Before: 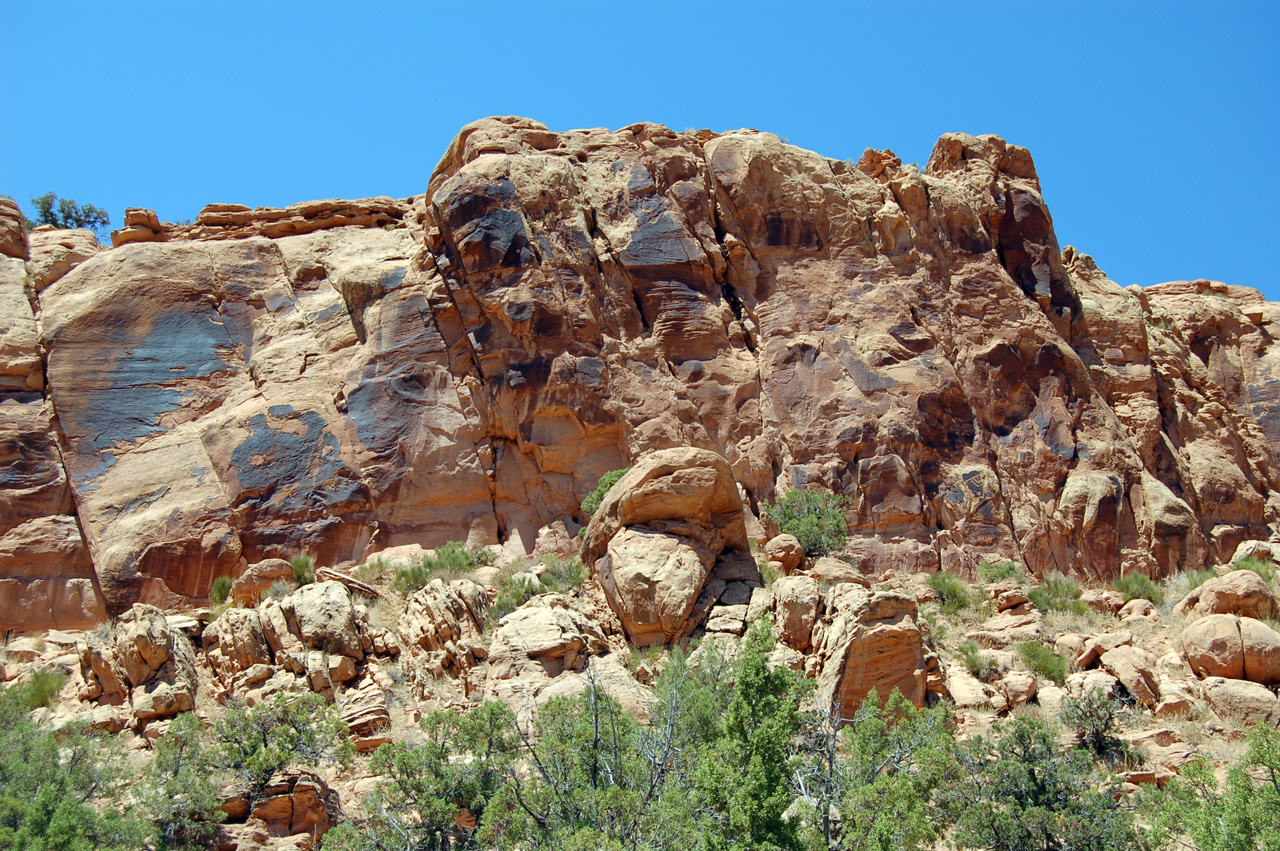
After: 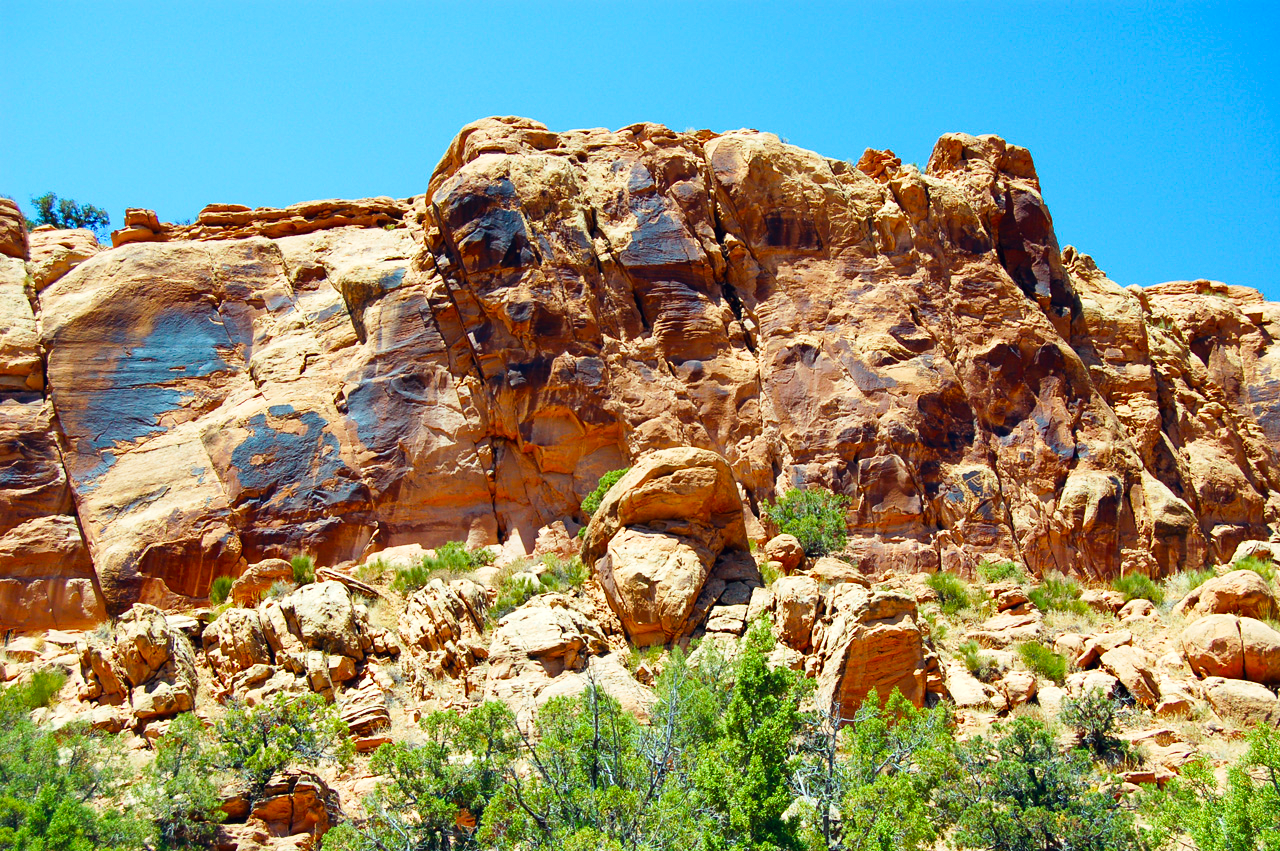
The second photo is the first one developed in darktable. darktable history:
tone curve: curves: ch0 [(0, 0) (0.003, 0.011) (0.011, 0.019) (0.025, 0.03) (0.044, 0.045) (0.069, 0.061) (0.1, 0.085) (0.136, 0.119) (0.177, 0.159) (0.224, 0.205) (0.277, 0.261) (0.335, 0.329) (0.399, 0.407) (0.468, 0.508) (0.543, 0.606) (0.623, 0.71) (0.709, 0.815) (0.801, 0.903) (0.898, 0.957) (1, 1)], preserve colors none
velvia: strength 31.72%, mid-tones bias 0.207
